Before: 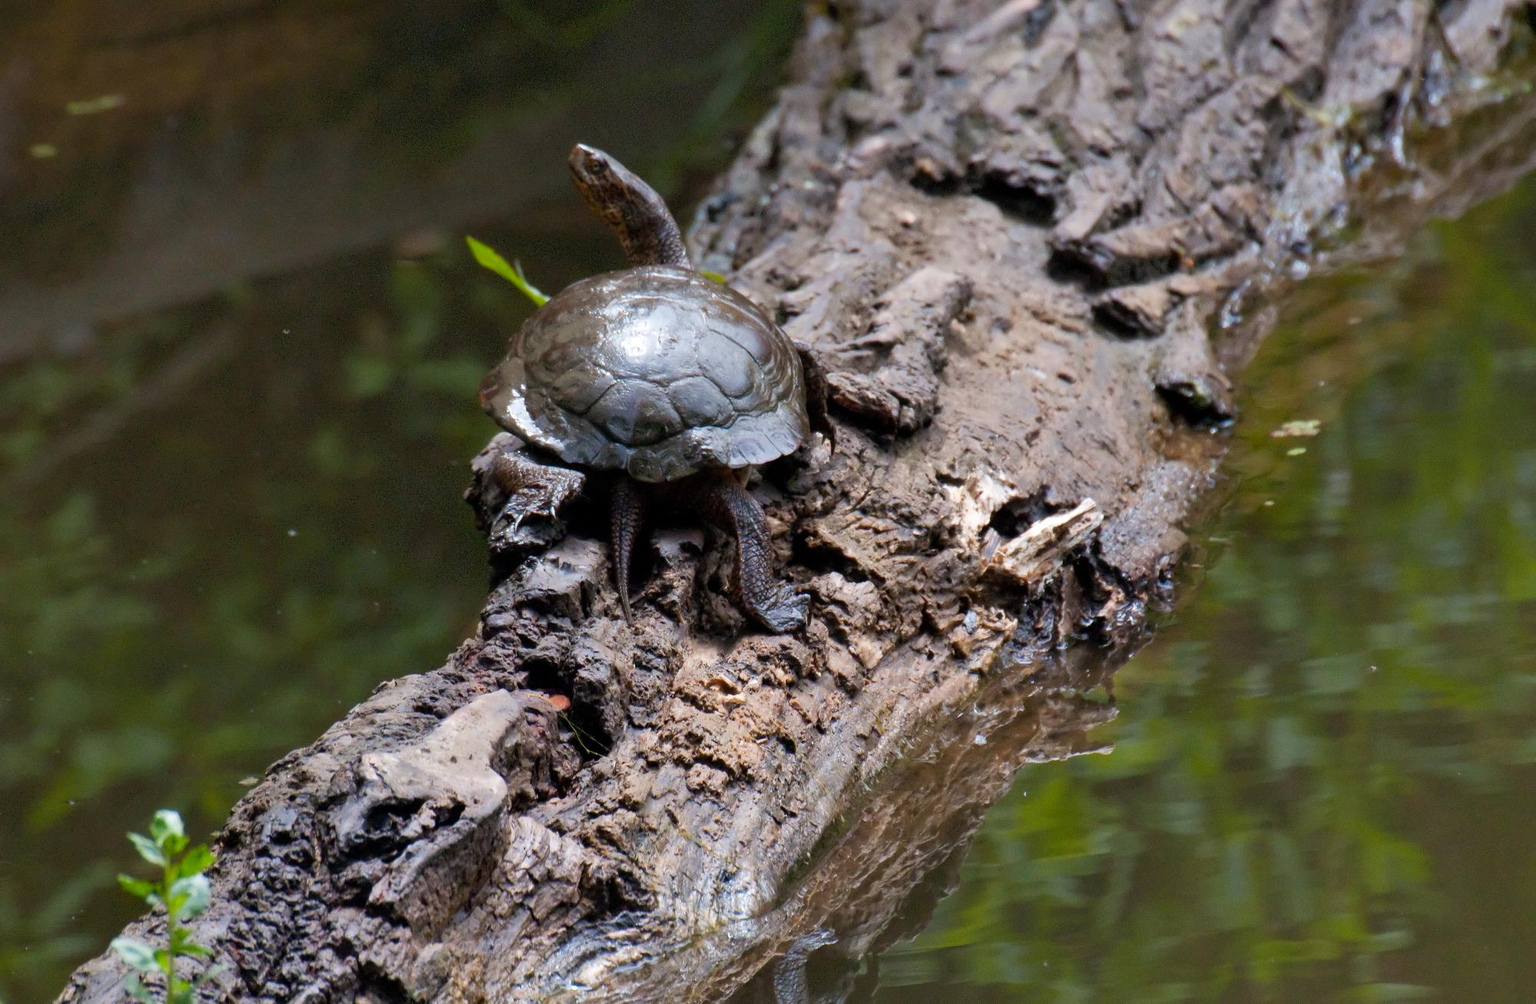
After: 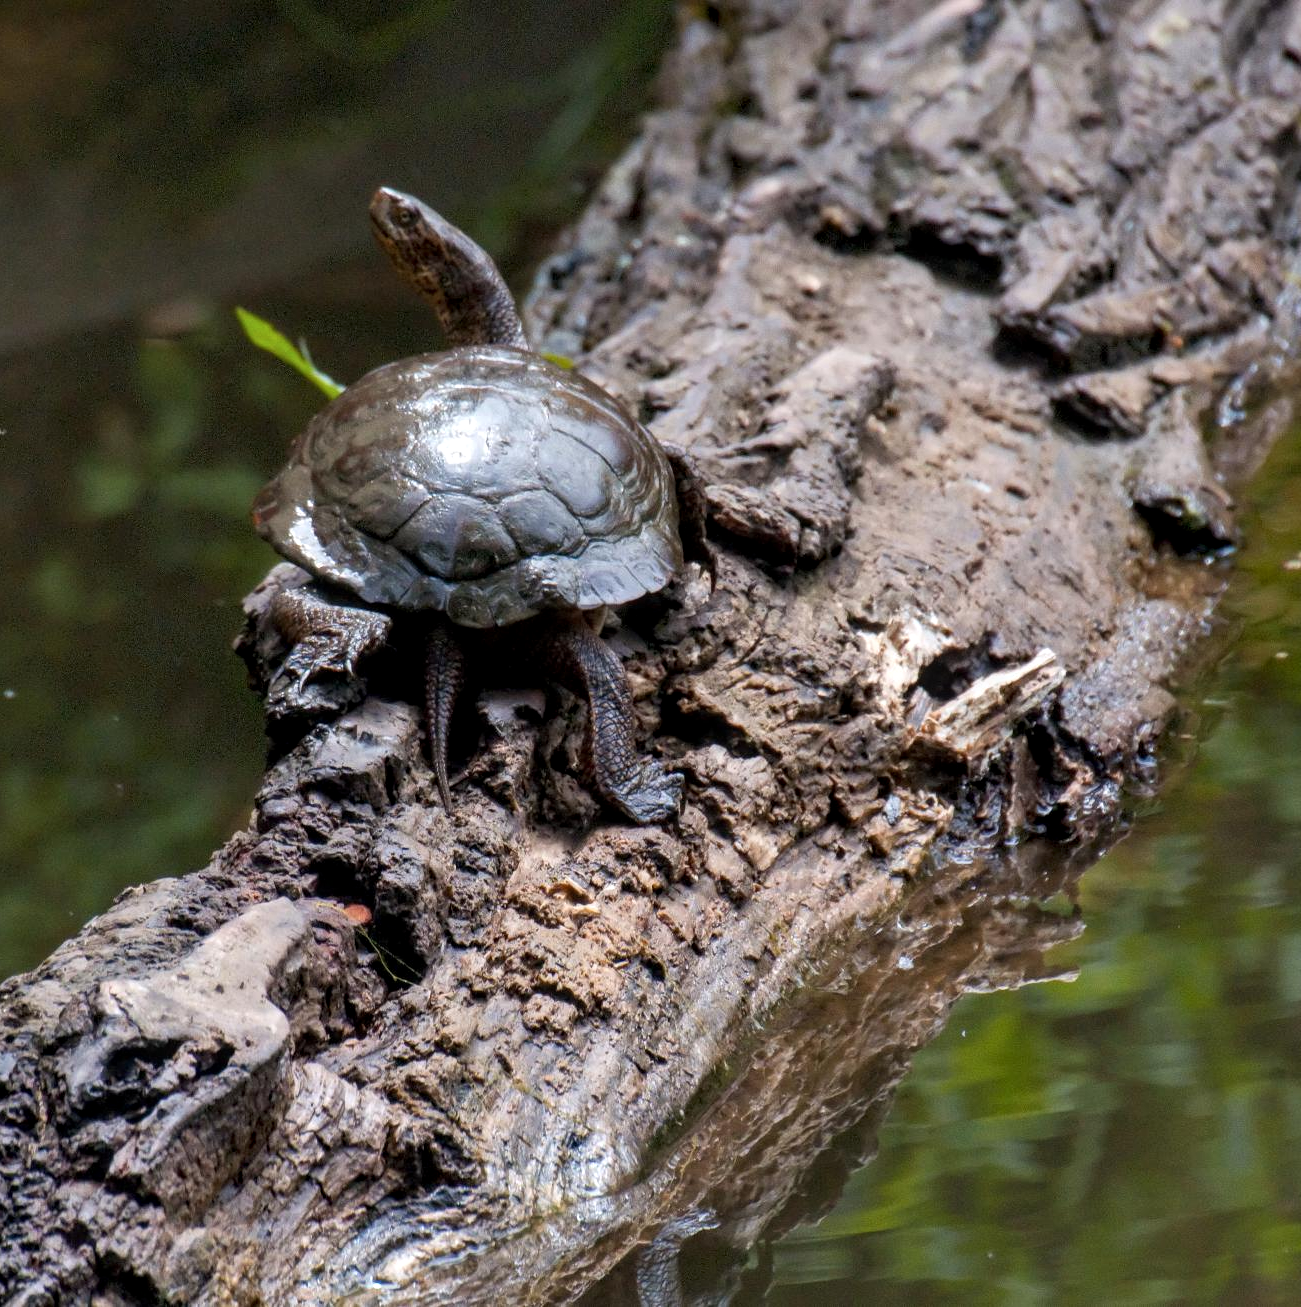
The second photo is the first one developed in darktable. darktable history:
local contrast: detail 130%
crop and rotate: left 18.598%, right 16.344%
